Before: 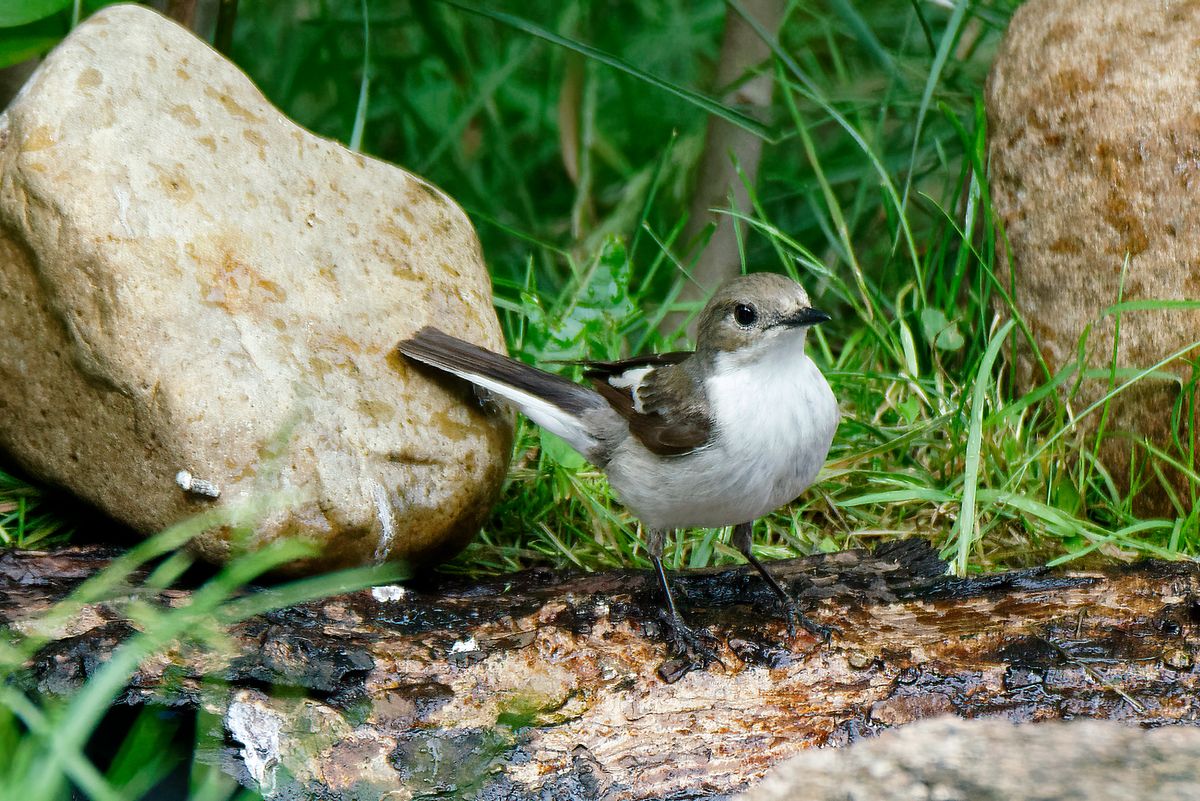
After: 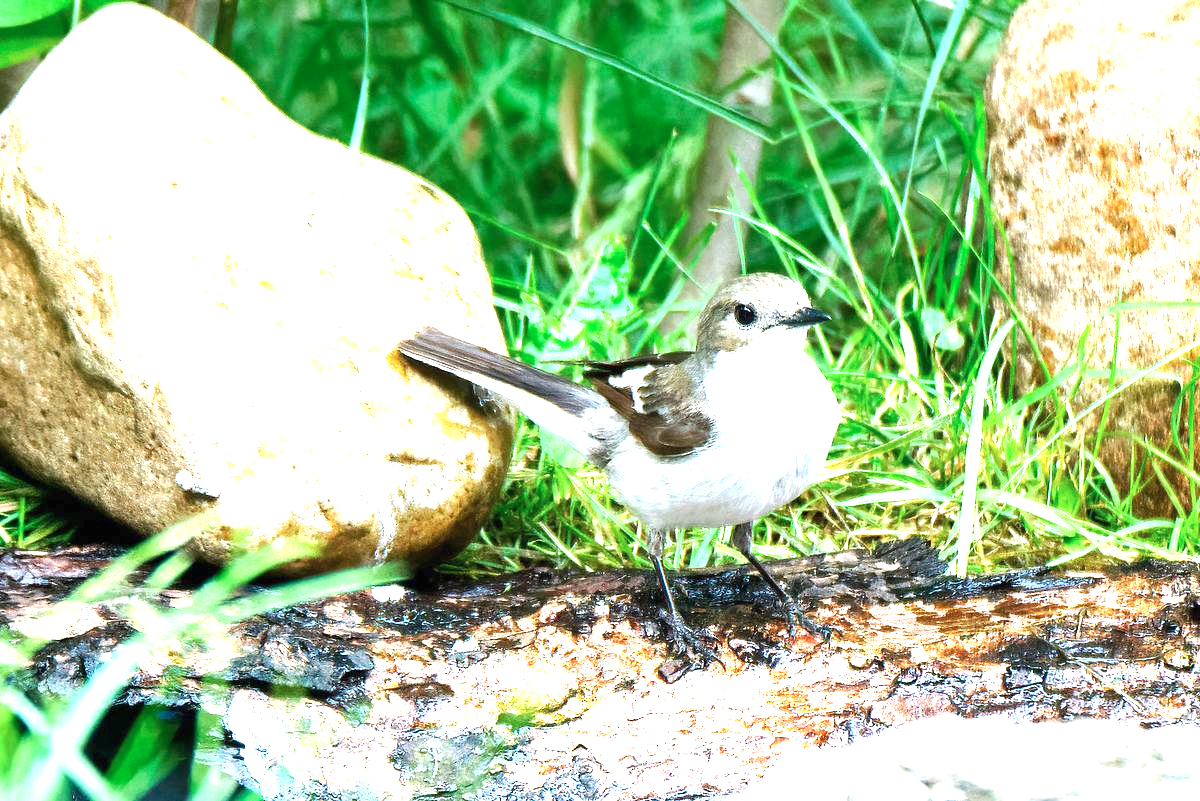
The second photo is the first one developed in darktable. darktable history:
exposure: black level correction 0, exposure 1.1 EV, compensate exposure bias true, compensate highlight preservation false
color correction: highlights a* -0.772, highlights b* -8.92
